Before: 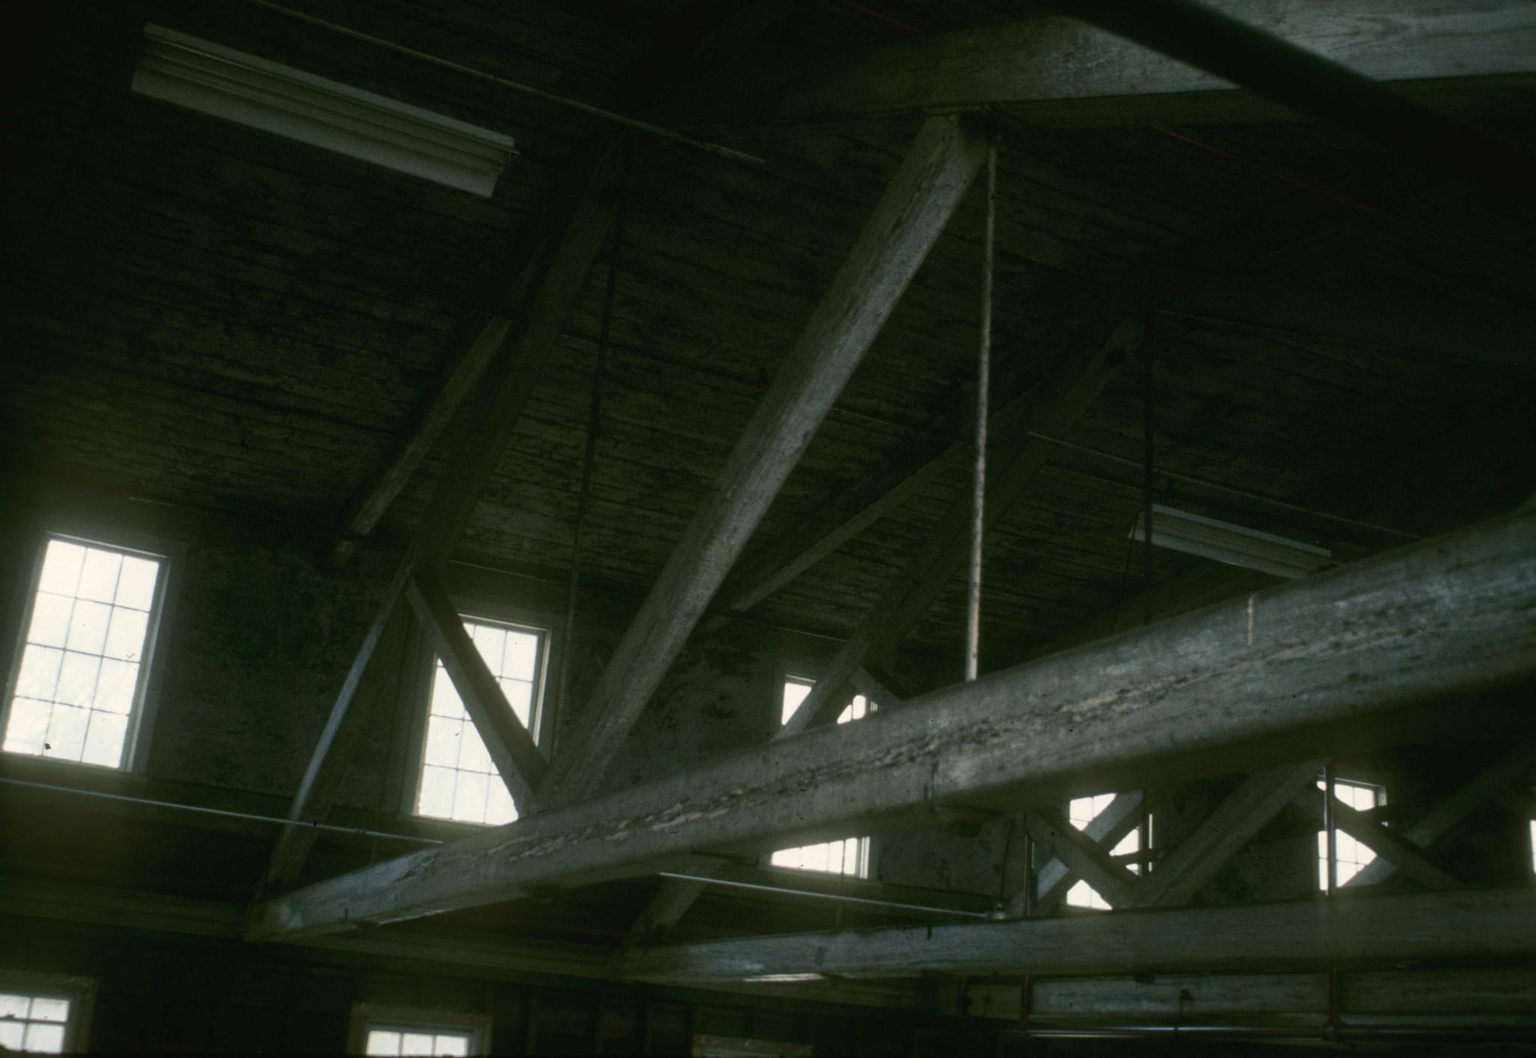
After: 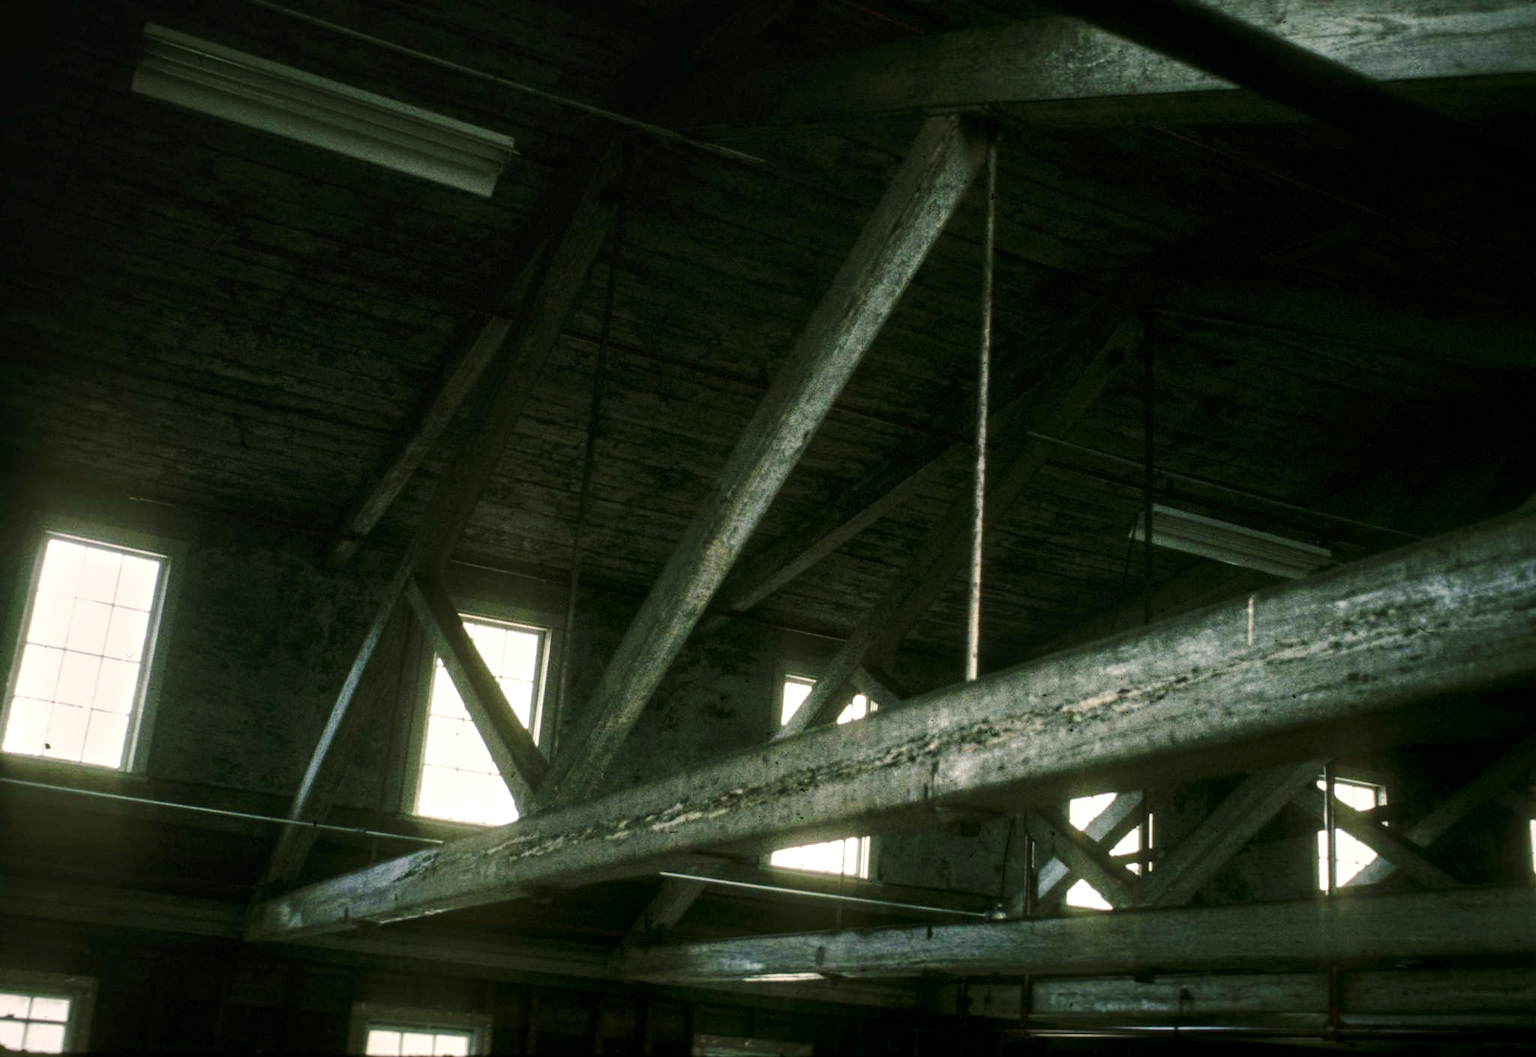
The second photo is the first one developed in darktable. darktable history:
color correction: highlights a* 3.76, highlights b* 5.07
local contrast: detail 150%
base curve: curves: ch0 [(0, 0) (0.036, 0.037) (0.121, 0.228) (0.46, 0.76) (0.859, 0.983) (1, 1)], preserve colors none
